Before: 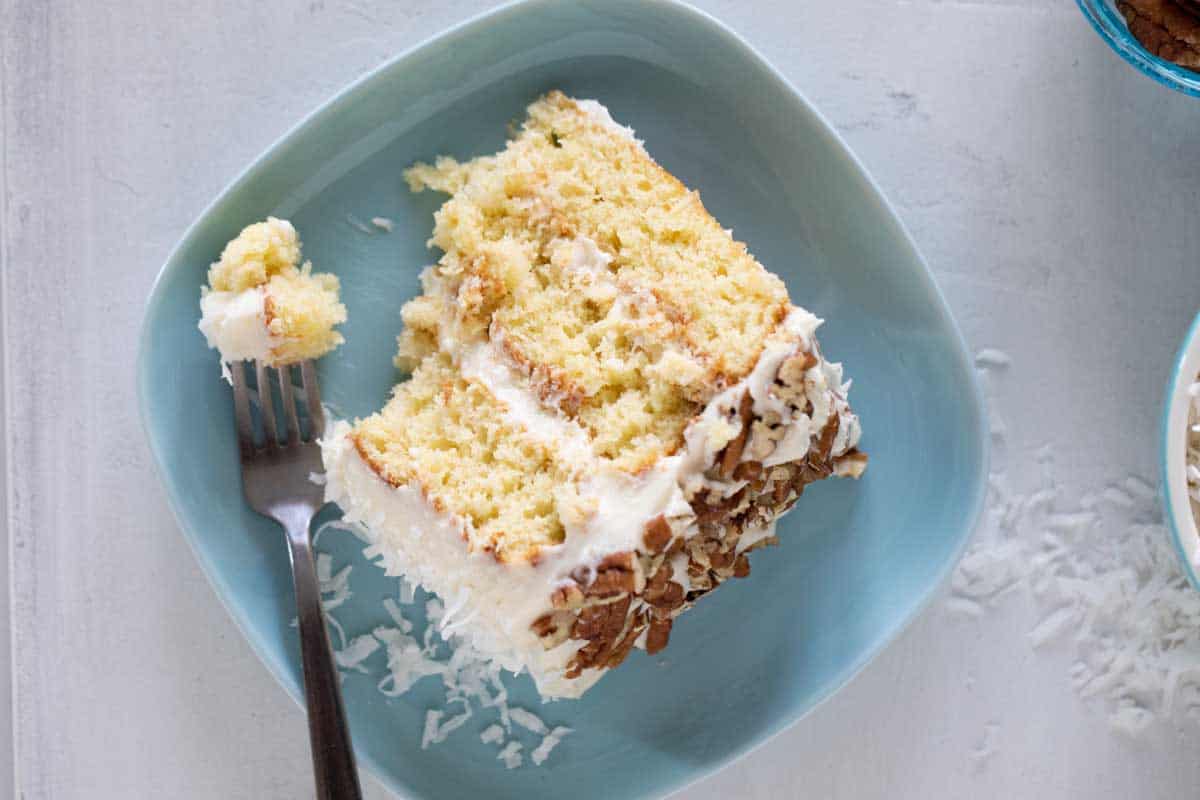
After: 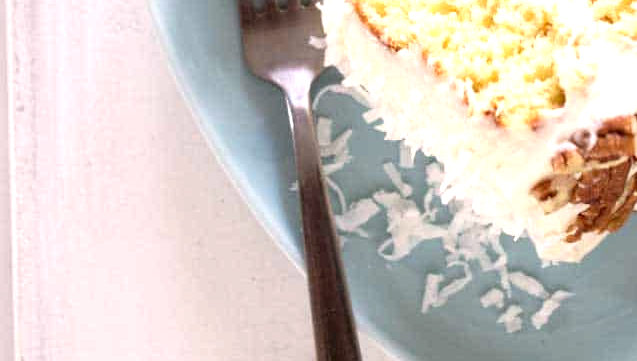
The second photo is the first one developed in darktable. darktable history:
crop and rotate: top 54.611%, right 46.855%, bottom 0.143%
color correction: highlights a* 6.15, highlights b* 7.84, shadows a* 5.47, shadows b* 7, saturation 0.922
exposure: exposure 0.776 EV, compensate highlight preservation false
